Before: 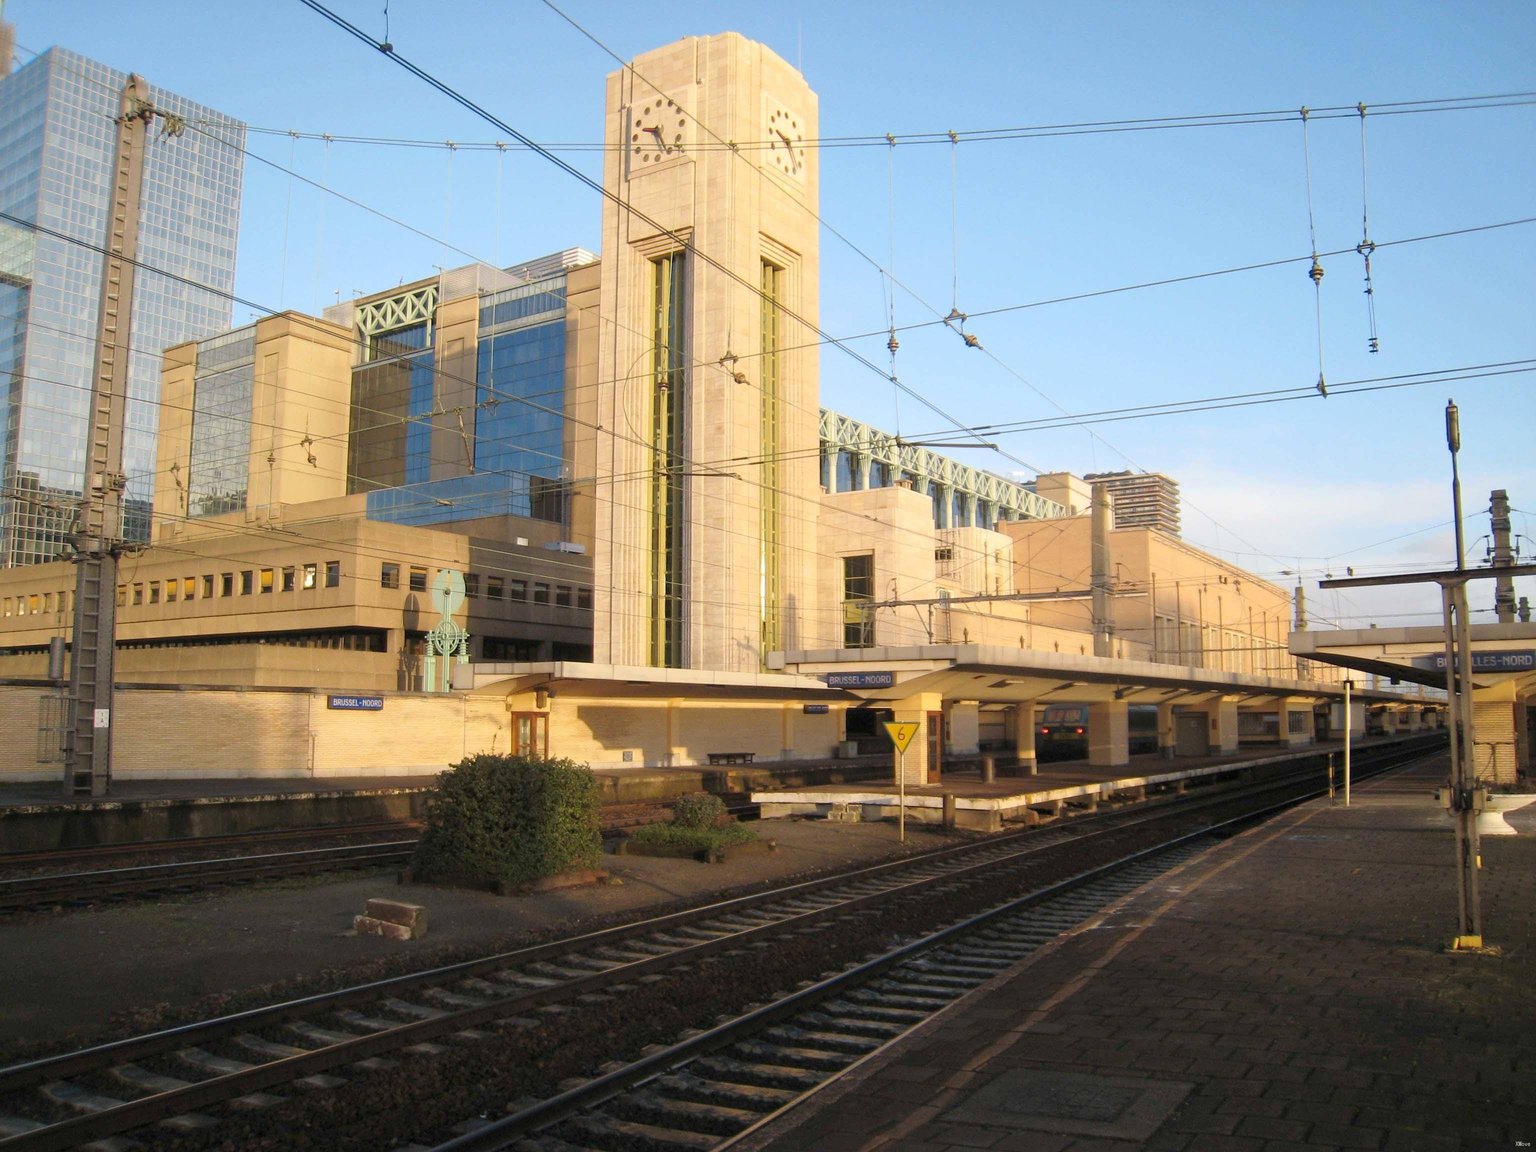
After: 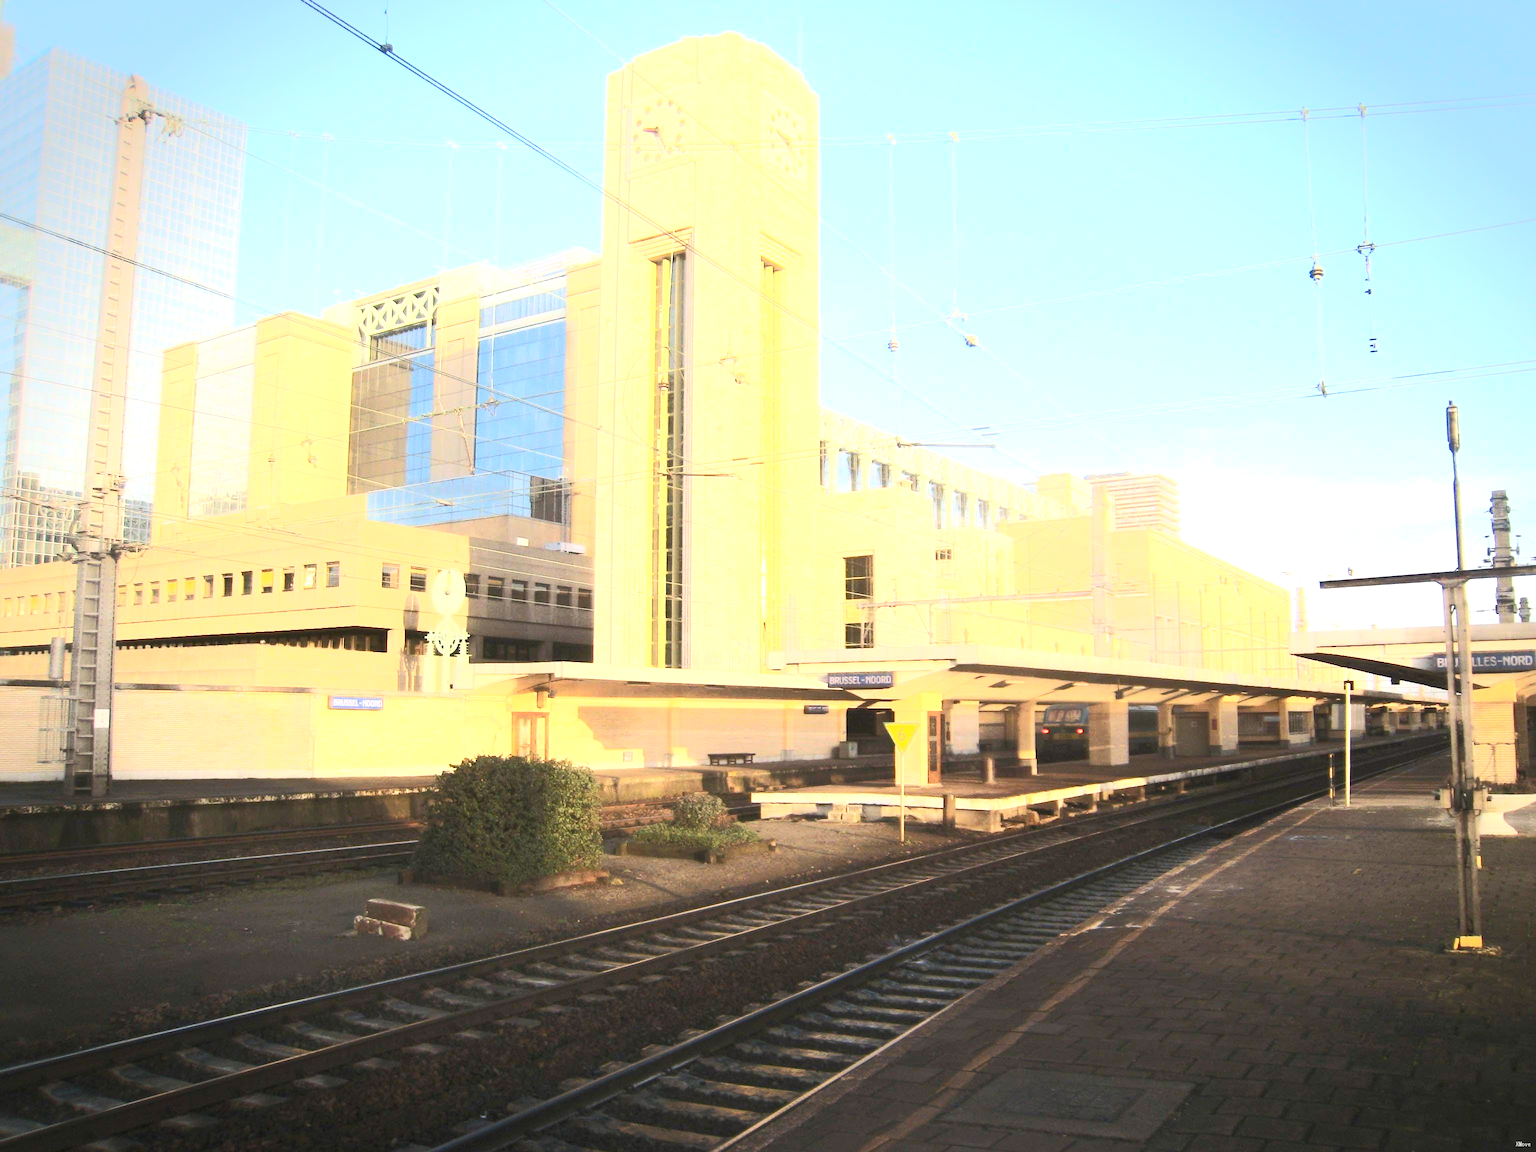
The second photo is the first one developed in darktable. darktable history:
vignetting: fall-off start 90.73%, fall-off radius 39.34%, brightness -0.3, saturation -0.06, width/height ratio 1.225, shape 1.29
exposure: black level correction 0, exposure 1.367 EV, compensate highlight preservation false
tone curve: curves: ch0 [(0, 0) (0.003, 0.003) (0.011, 0.008) (0.025, 0.018) (0.044, 0.04) (0.069, 0.062) (0.1, 0.09) (0.136, 0.121) (0.177, 0.158) (0.224, 0.197) (0.277, 0.255) (0.335, 0.314) (0.399, 0.391) (0.468, 0.496) (0.543, 0.683) (0.623, 0.801) (0.709, 0.883) (0.801, 0.94) (0.898, 0.984) (1, 1)], color space Lab, independent channels, preserve colors none
contrast equalizer: y [[0.6 ×6], [0.55 ×6], [0 ×6], [0 ×6], [0 ×6]], mix -0.994
